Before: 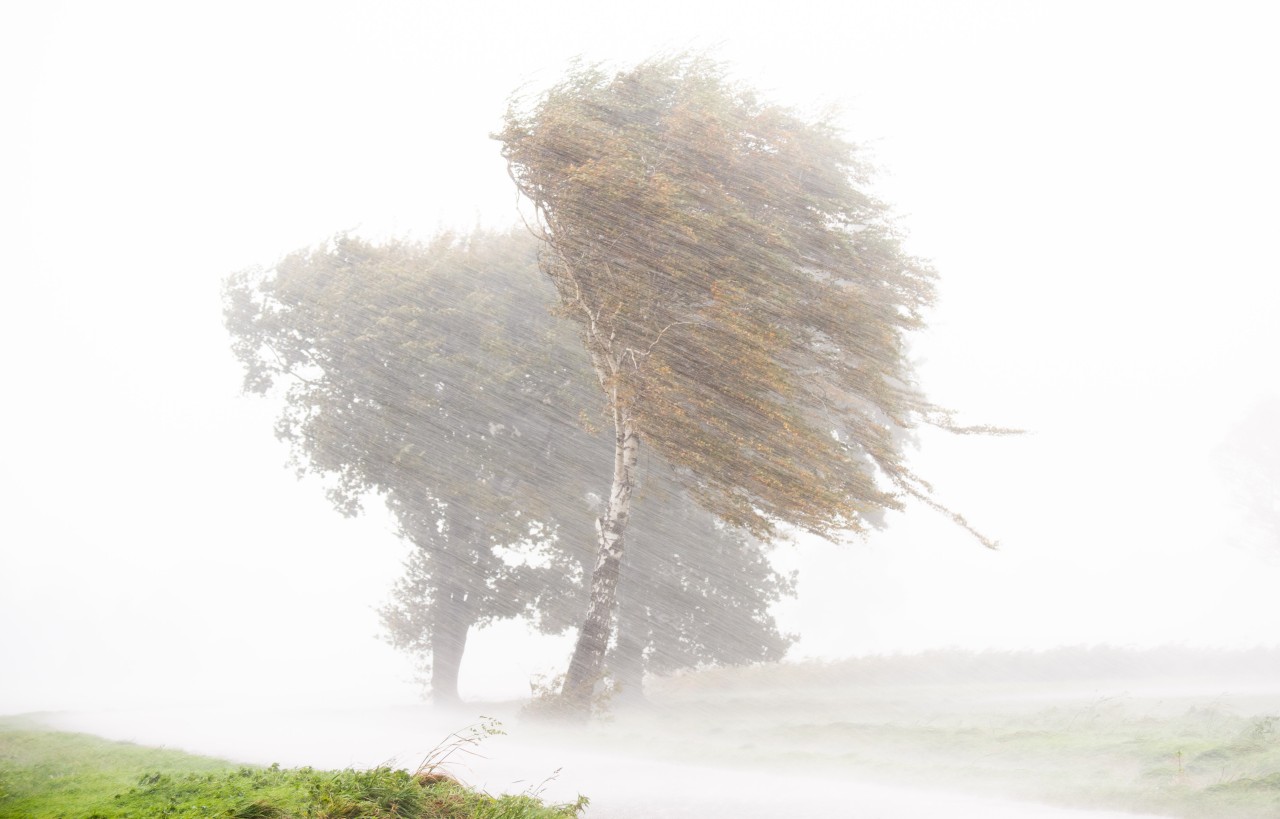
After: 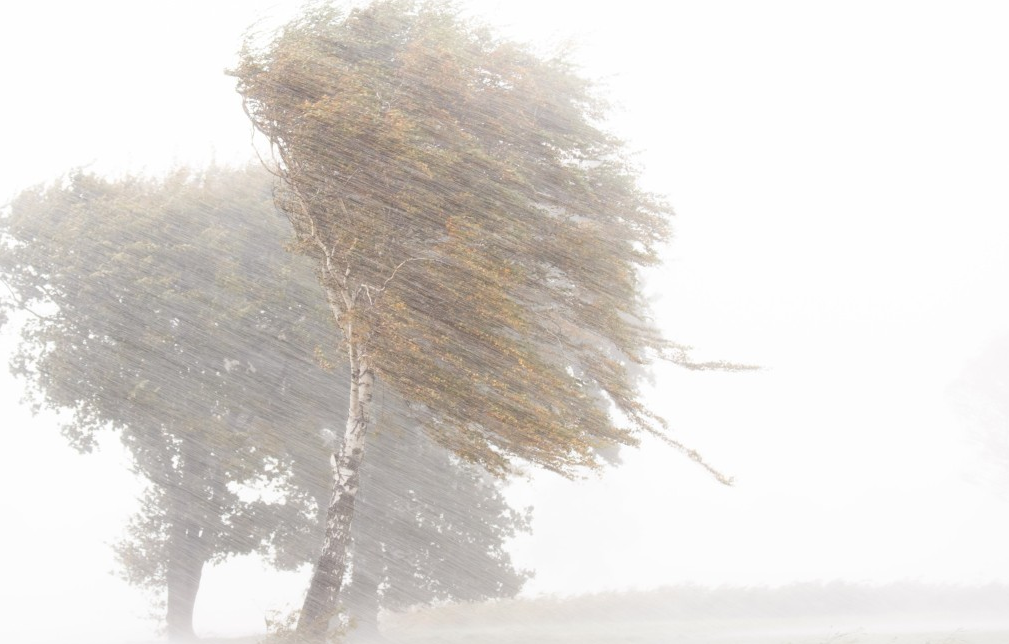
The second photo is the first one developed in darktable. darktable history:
crop and rotate: left 20.74%, top 7.912%, right 0.375%, bottom 13.378%
